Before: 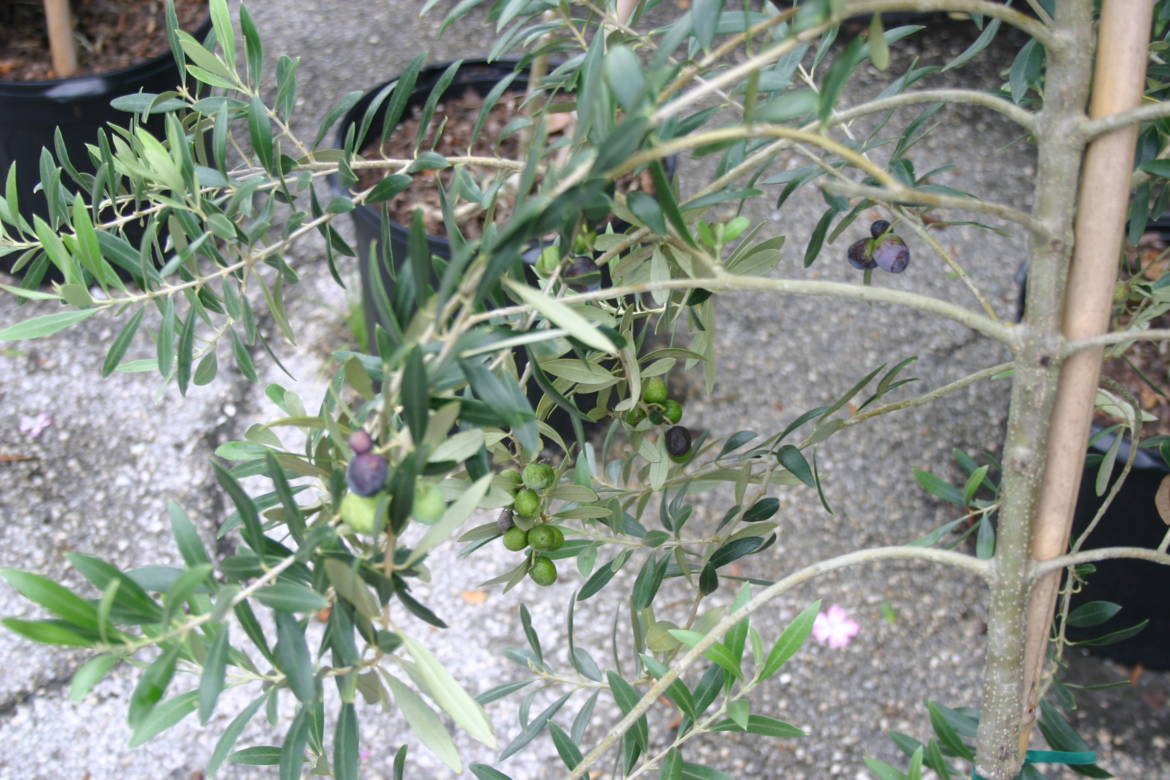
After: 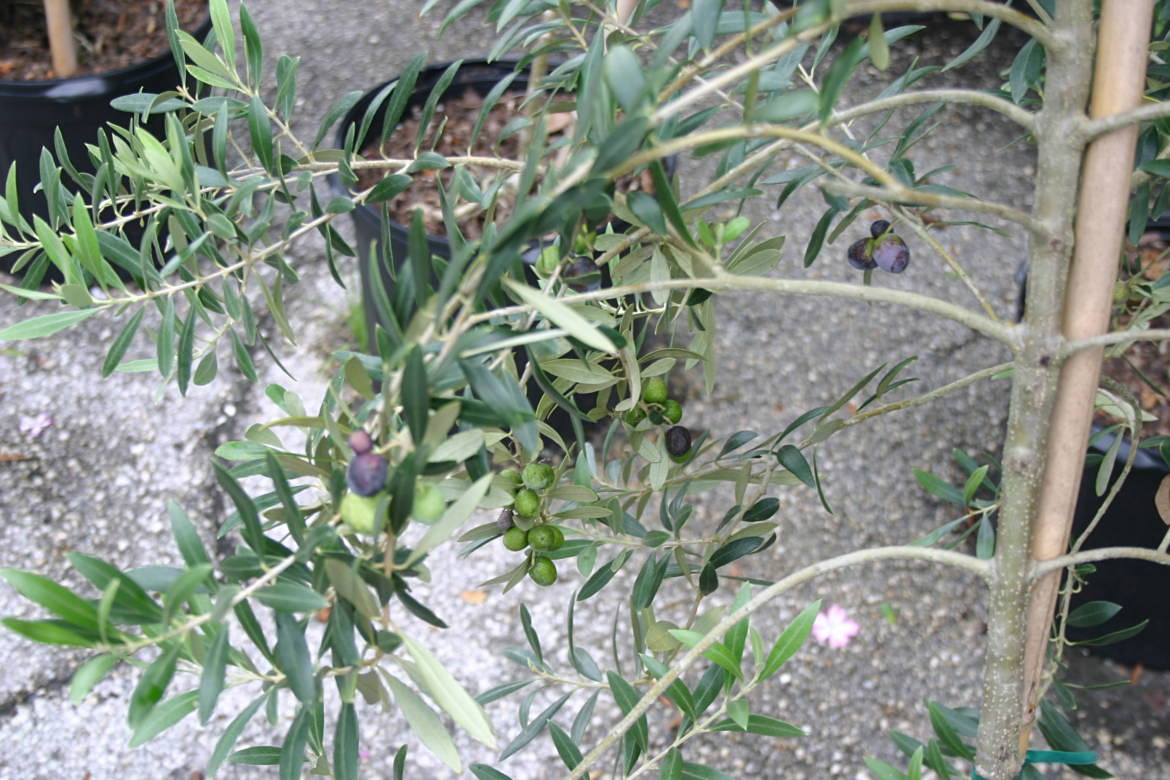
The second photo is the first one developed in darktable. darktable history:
shadows and highlights: shadows 32, highlights -32, soften with gaussian
sharpen: amount 0.2
